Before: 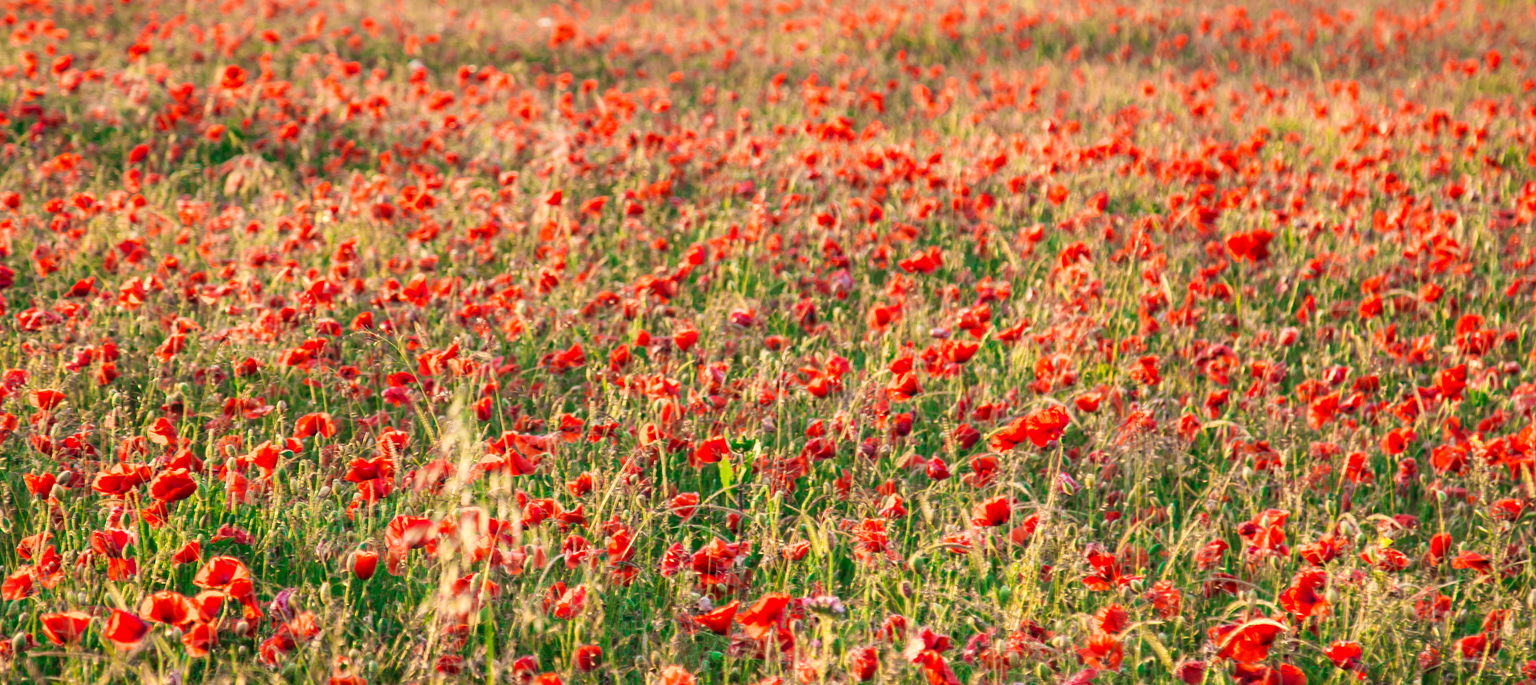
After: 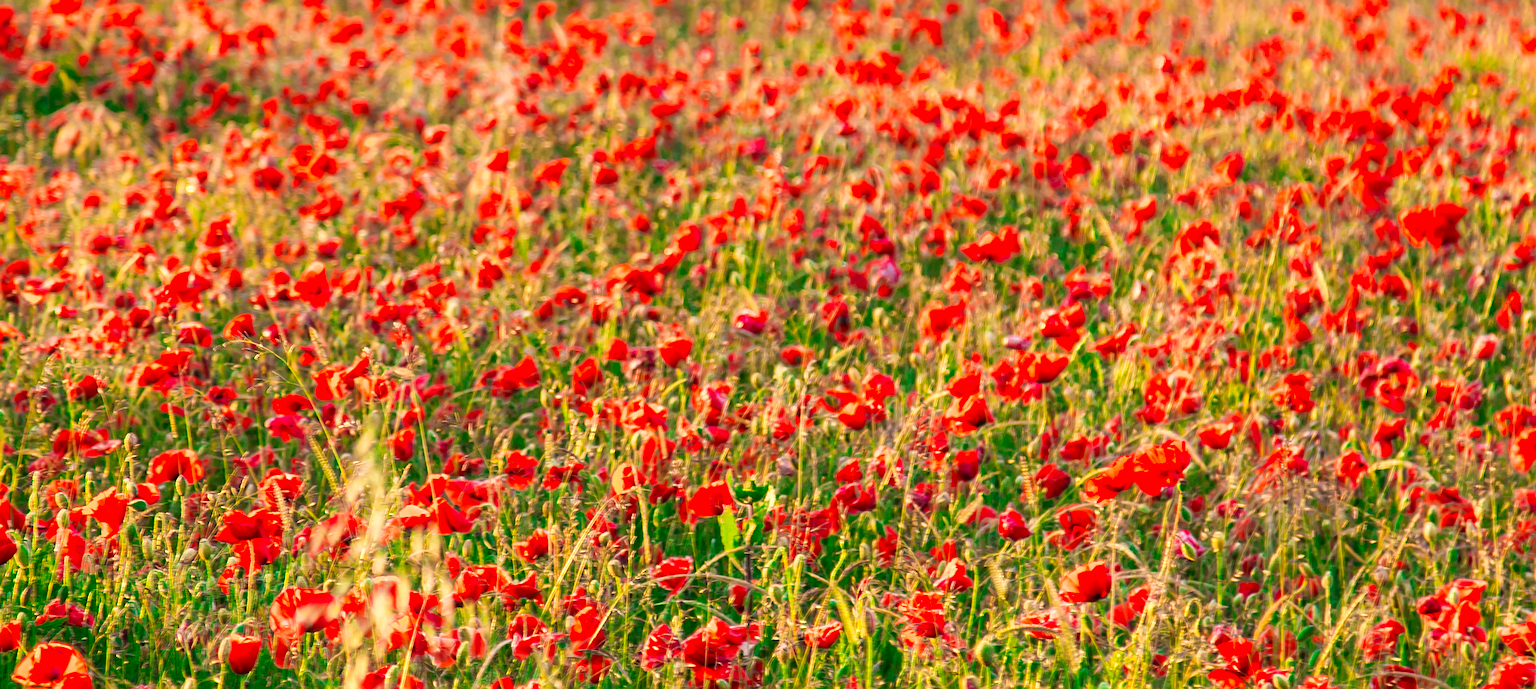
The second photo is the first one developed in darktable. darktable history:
crop and rotate: left 12.03%, top 11.485%, right 13.615%, bottom 13.714%
color correction: highlights b* 0.062, saturation 1.32
sharpen: on, module defaults
